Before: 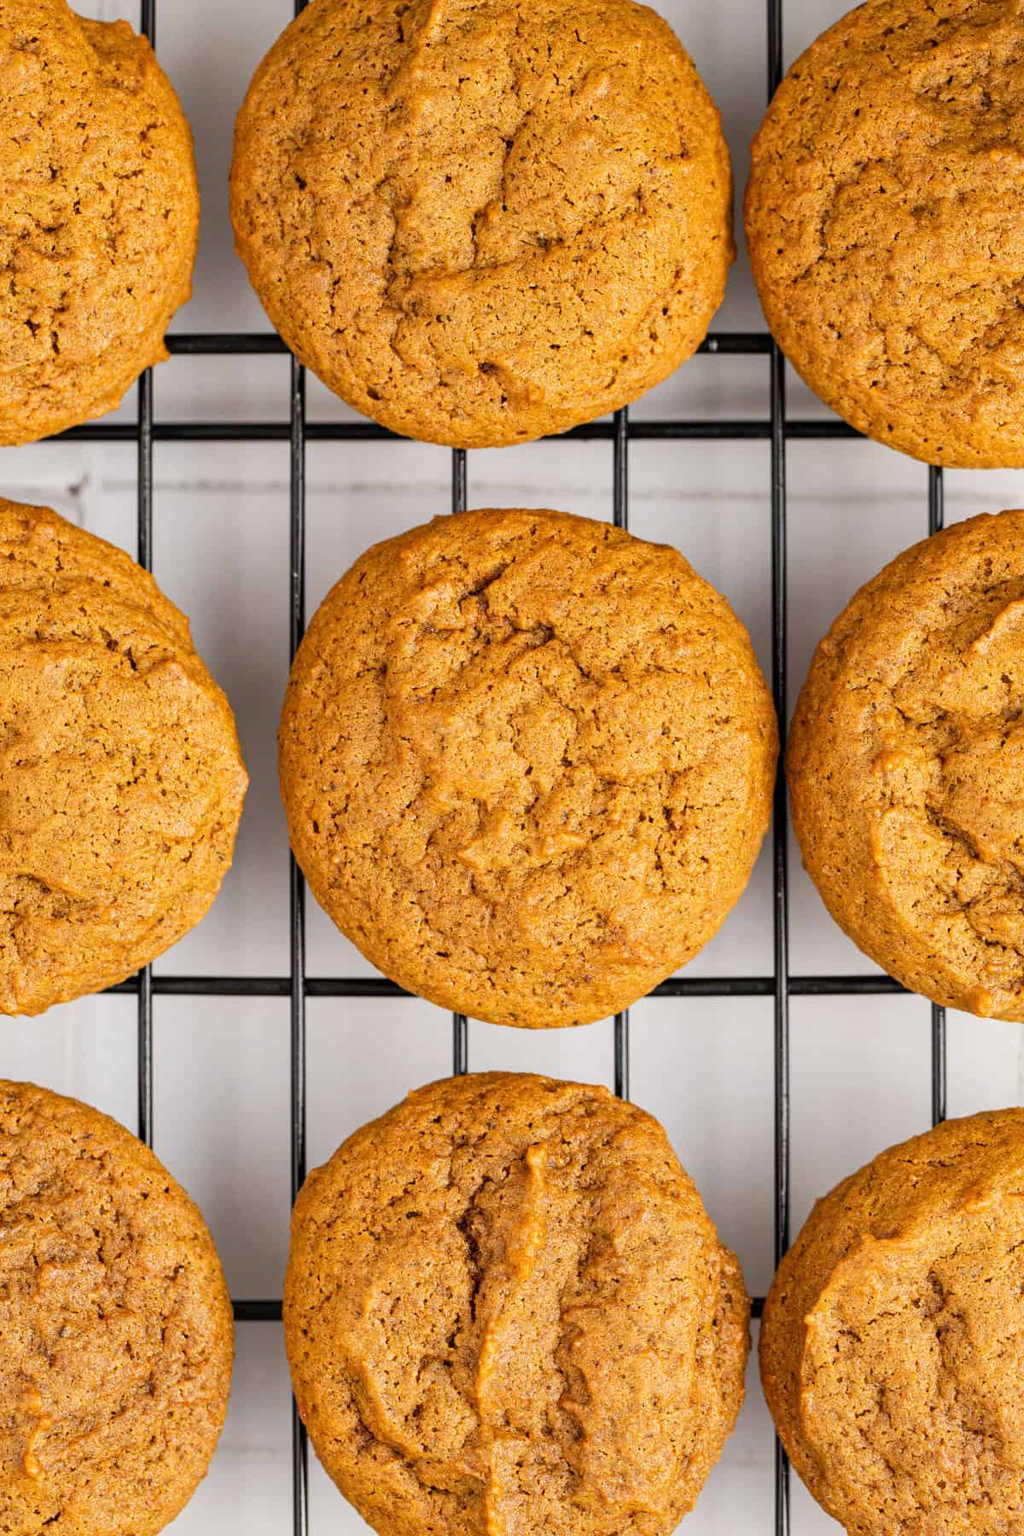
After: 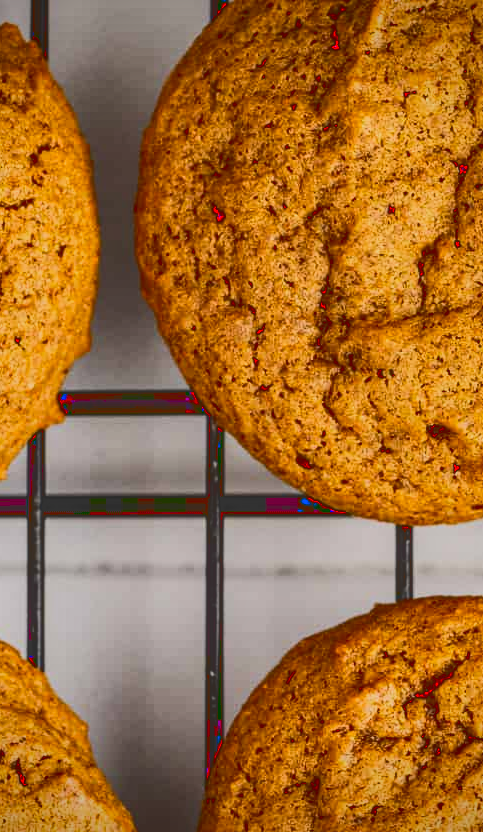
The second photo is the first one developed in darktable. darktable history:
tone curve: curves: ch0 [(0, 0.23) (0.125, 0.207) (0.245, 0.227) (0.736, 0.695) (1, 0.824)], color space Lab, linked channels, preserve colors none
vignetting: brightness -0.574, saturation -0.003, center (0, 0.007), unbound false
local contrast: on, module defaults
crop and rotate: left 11.189%, top 0.054%, right 48.558%, bottom 53.72%
tone equalizer: -7 EV 0.196 EV, -6 EV 0.107 EV, -5 EV 0.103 EV, -4 EV 0.054 EV, -2 EV -0.026 EV, -1 EV -0.024 EV, +0 EV -0.066 EV, edges refinement/feathering 500, mask exposure compensation -1.57 EV, preserve details no
contrast brightness saturation: brightness -0.198, saturation 0.08
exposure: exposure 0.299 EV, compensate exposure bias true, compensate highlight preservation false
